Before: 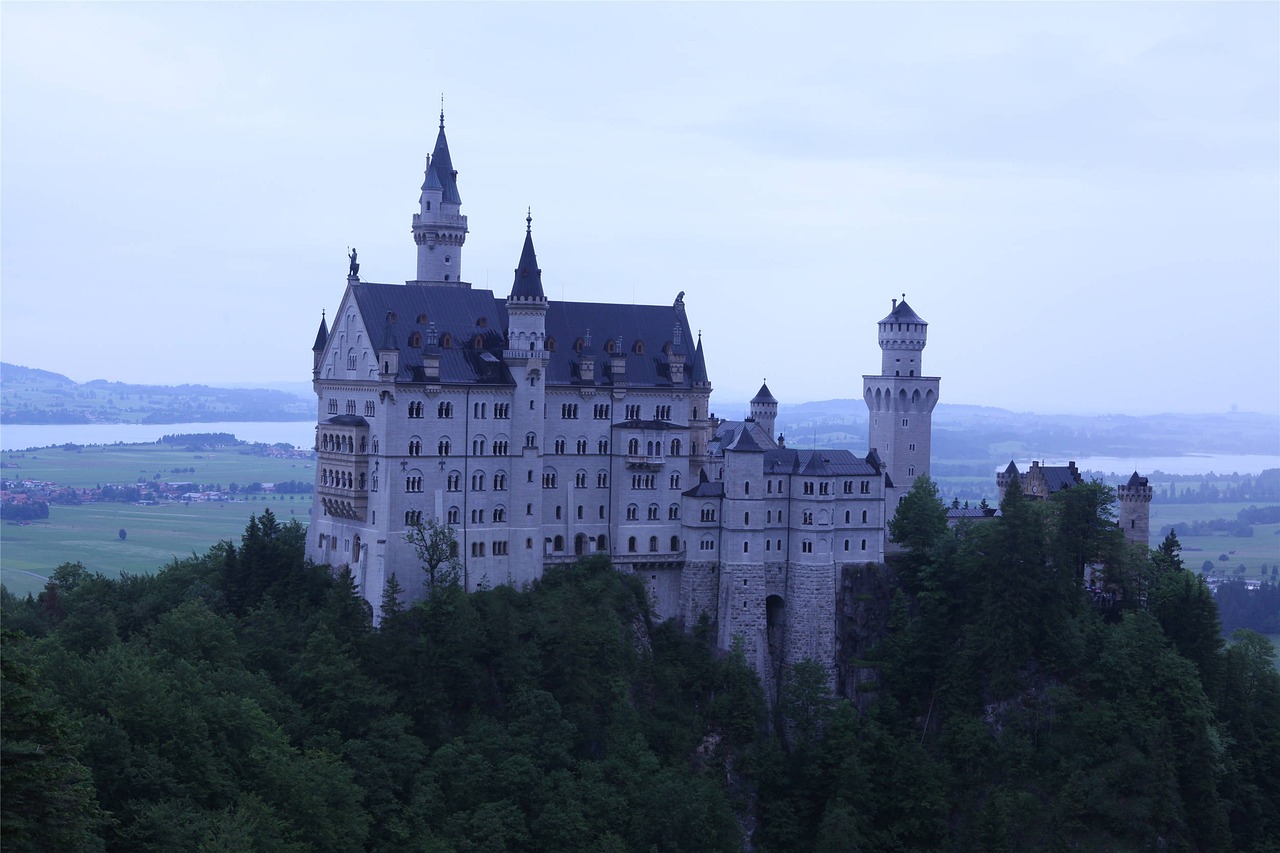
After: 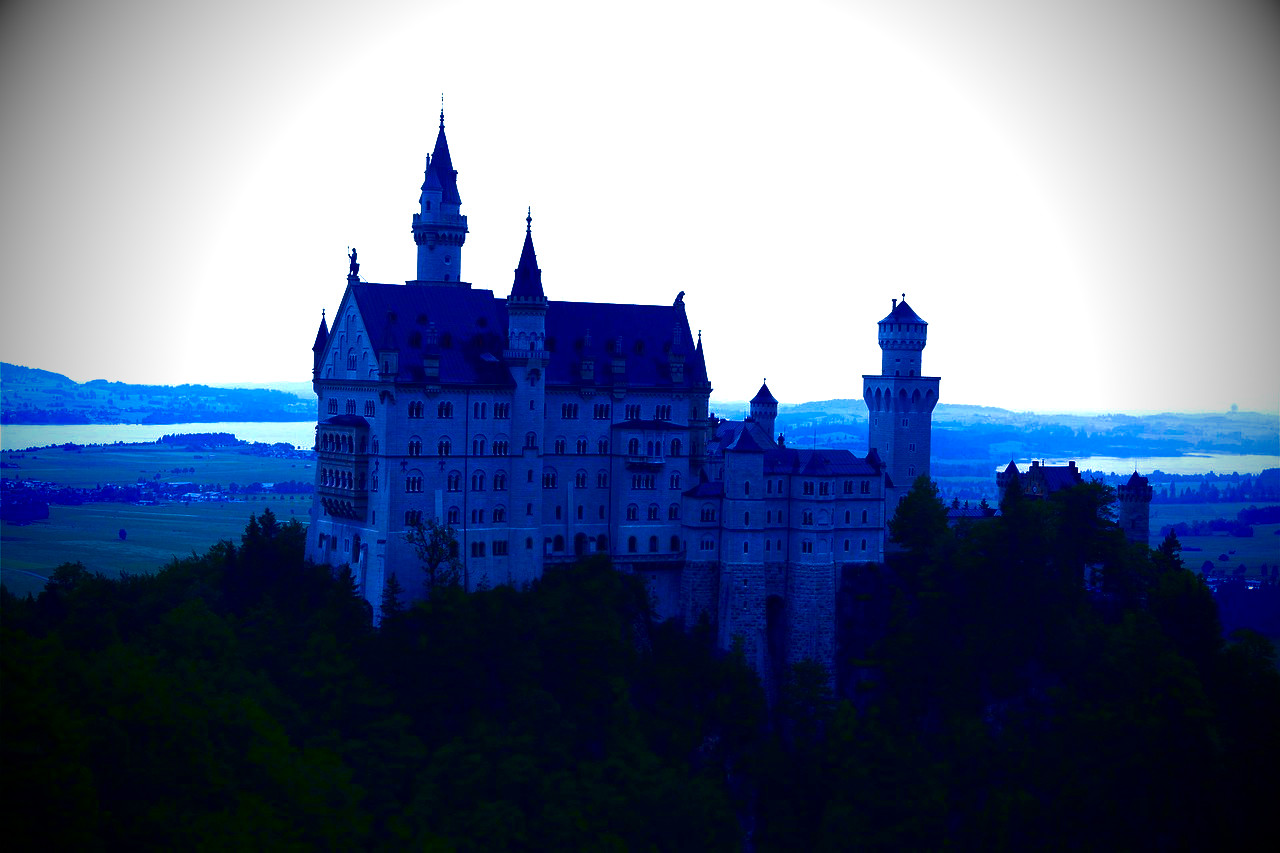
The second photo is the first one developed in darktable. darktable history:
vignetting: fall-off start 71.74%, brightness -0.99, saturation 0.497
velvia: strength 24.41%
contrast brightness saturation: brightness -0.998, saturation 0.988
exposure: black level correction 0, exposure 0.691 EV, compensate highlight preservation false
